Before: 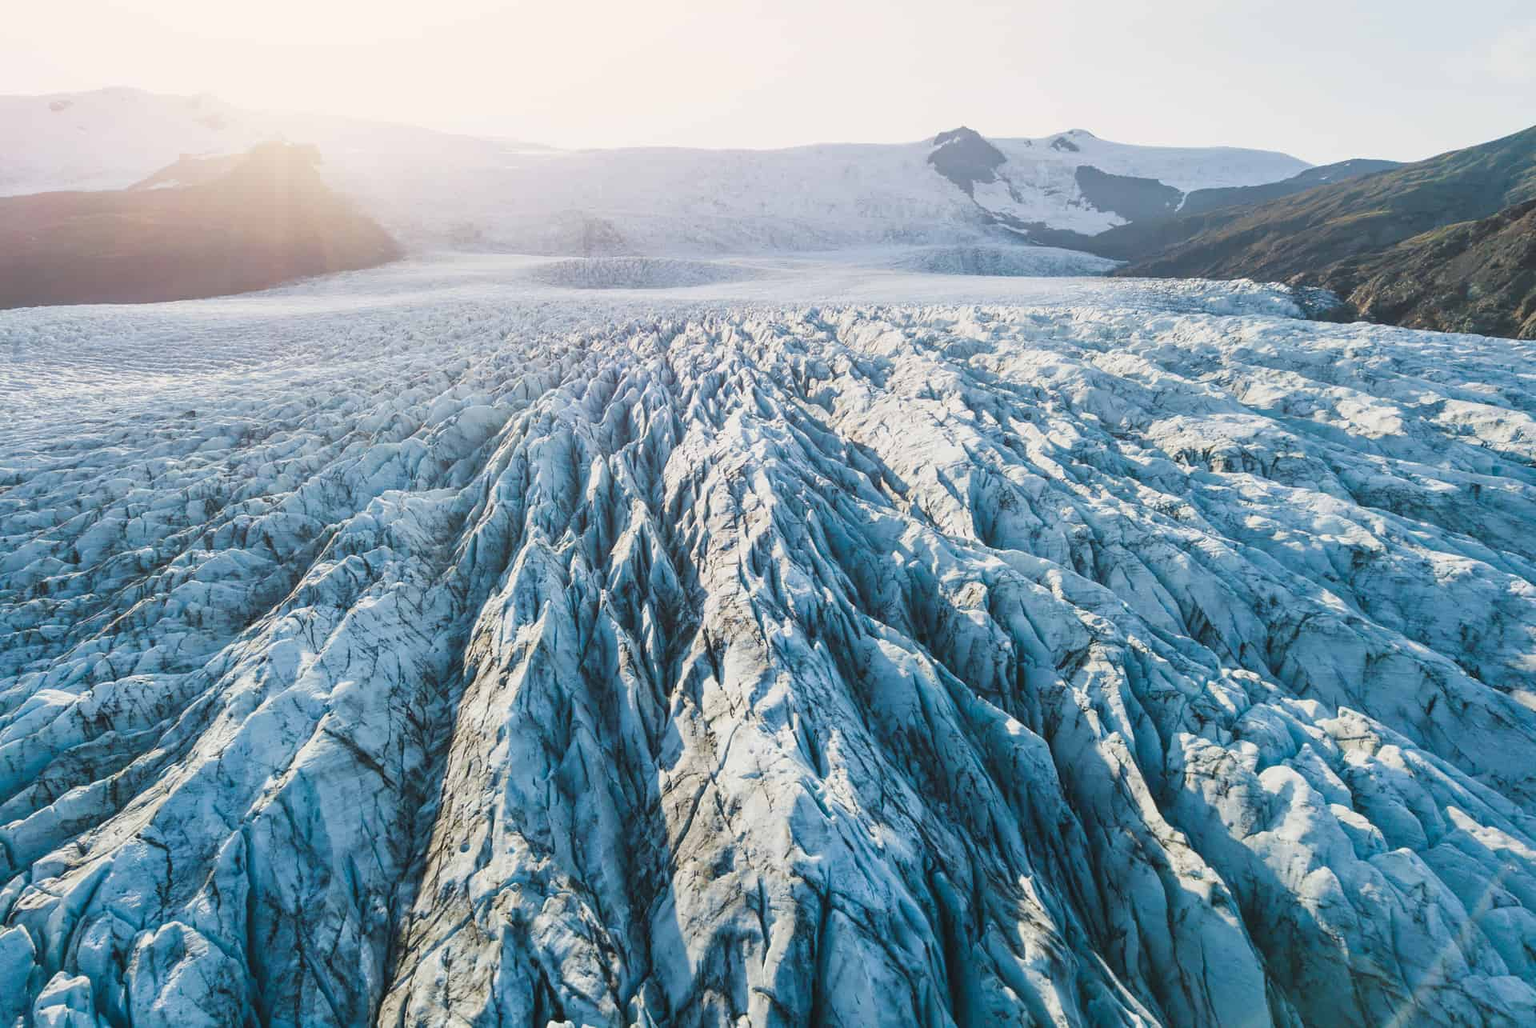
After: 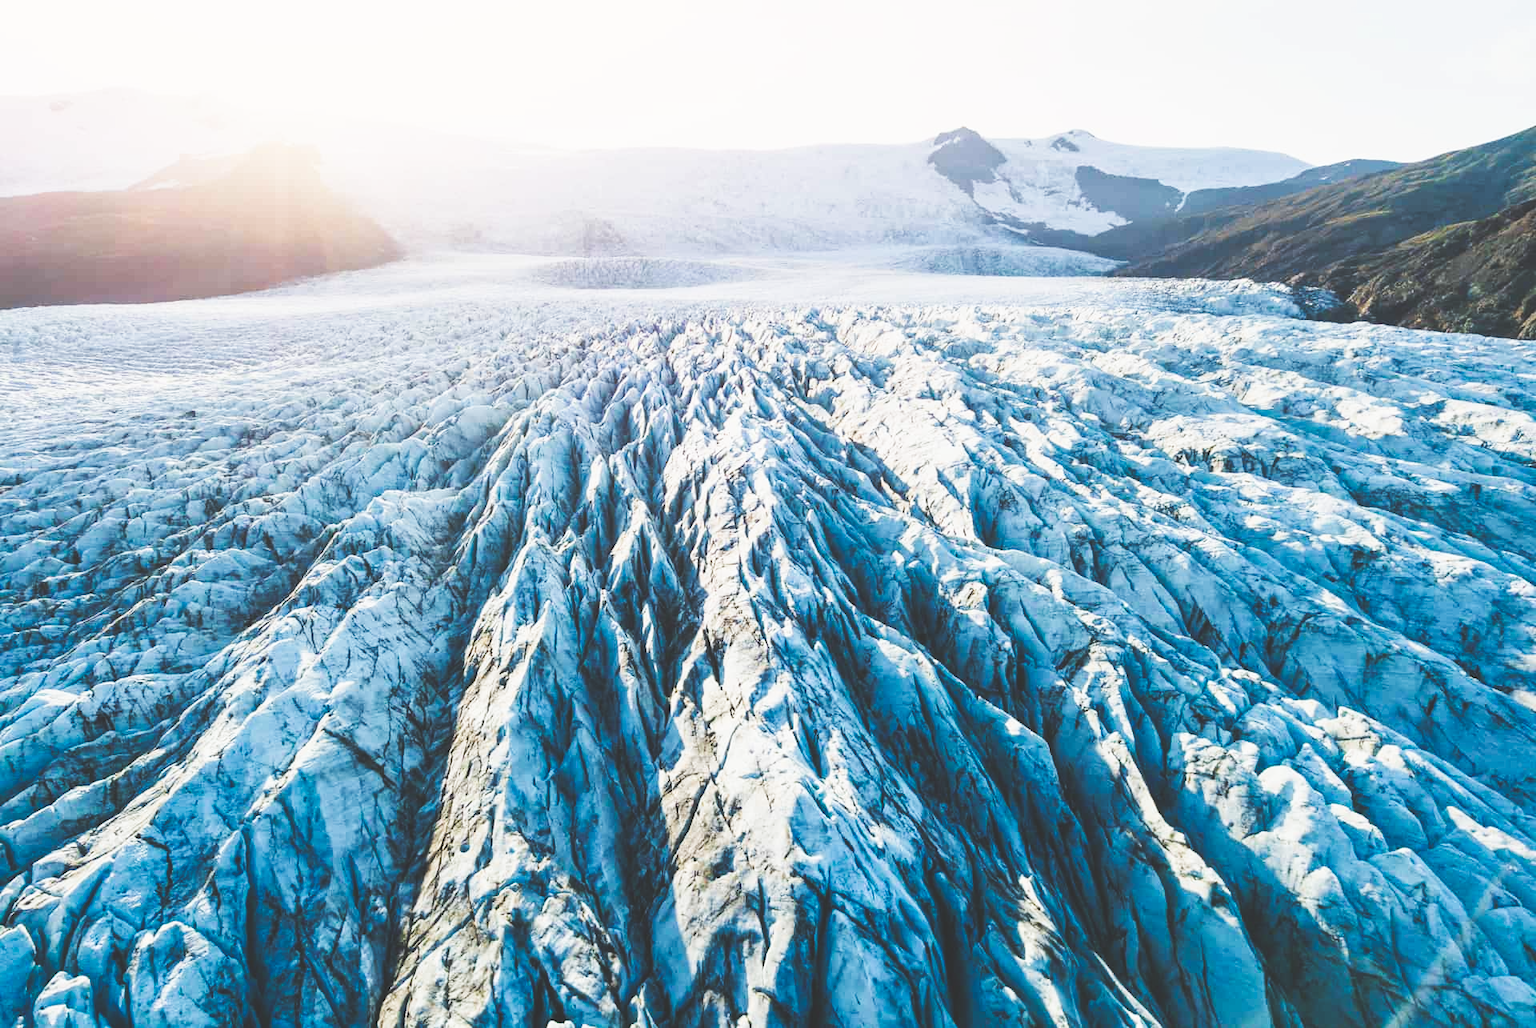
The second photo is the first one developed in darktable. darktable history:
tone curve: curves: ch0 [(0, 0) (0.003, 0.003) (0.011, 0.005) (0.025, 0.005) (0.044, 0.008) (0.069, 0.015) (0.1, 0.023) (0.136, 0.032) (0.177, 0.046) (0.224, 0.072) (0.277, 0.124) (0.335, 0.174) (0.399, 0.253) (0.468, 0.365) (0.543, 0.519) (0.623, 0.675) (0.709, 0.805) (0.801, 0.908) (0.898, 0.97) (1, 1)], preserve colors none
exposure: black level correction -0.087, compensate highlight preservation false
